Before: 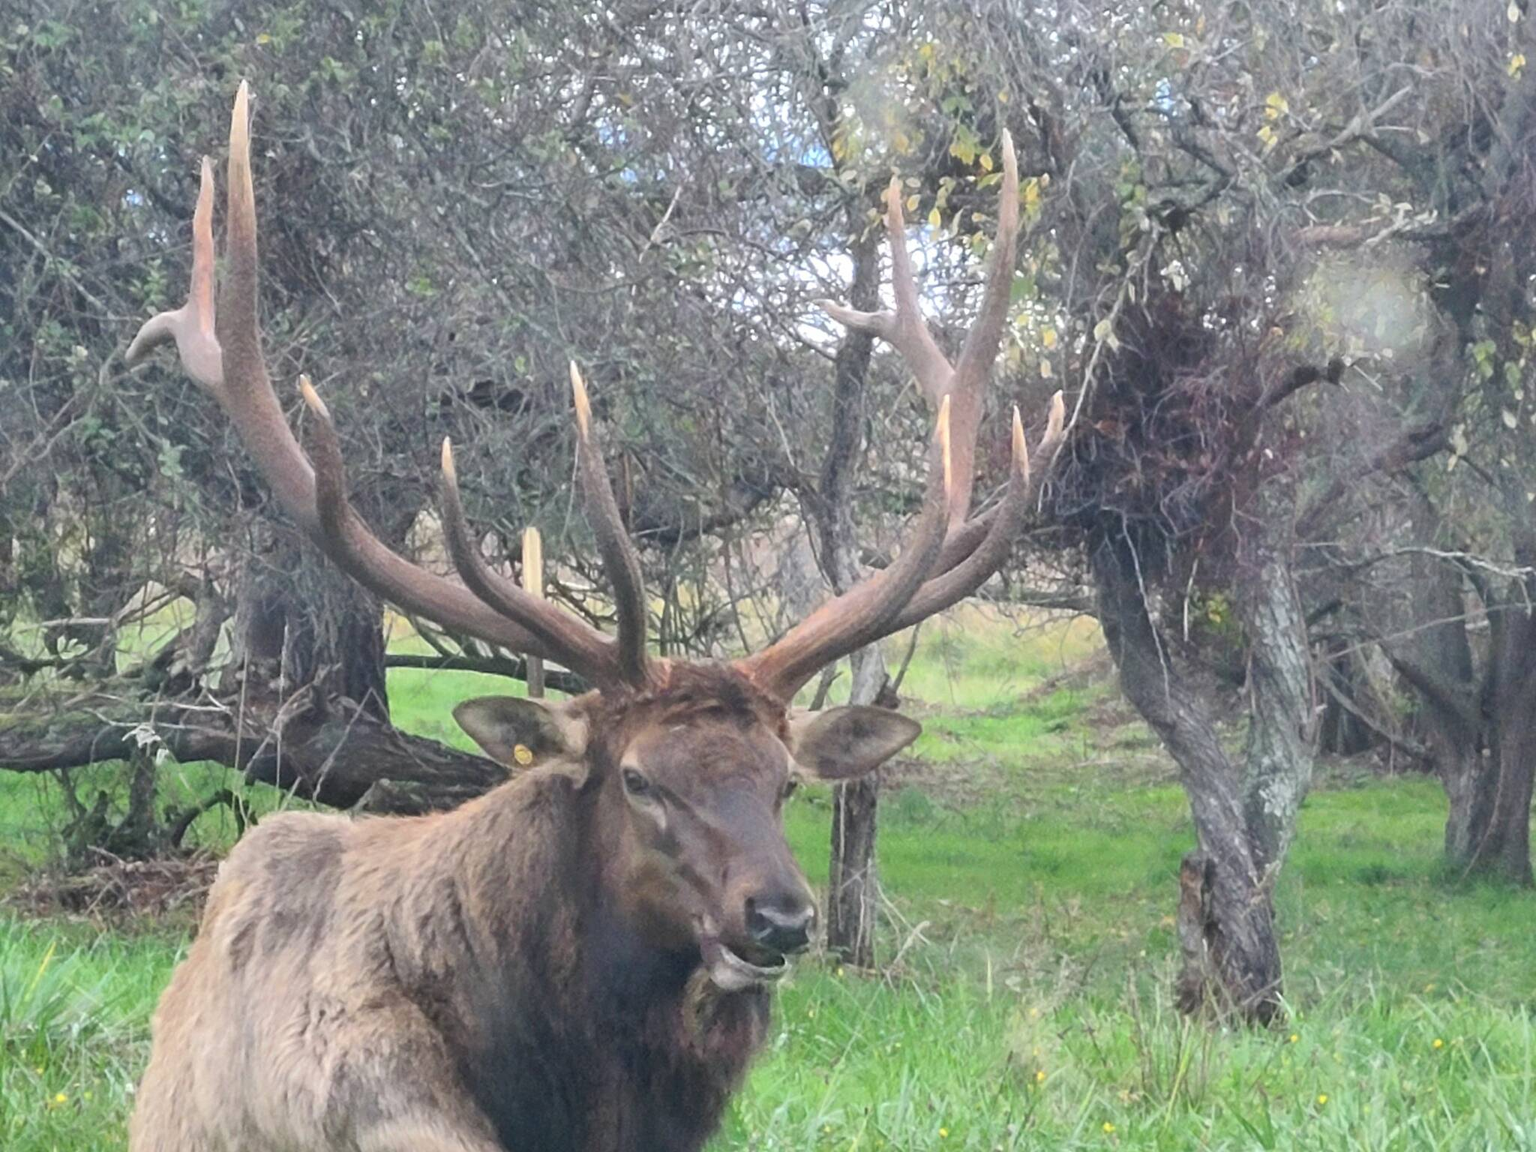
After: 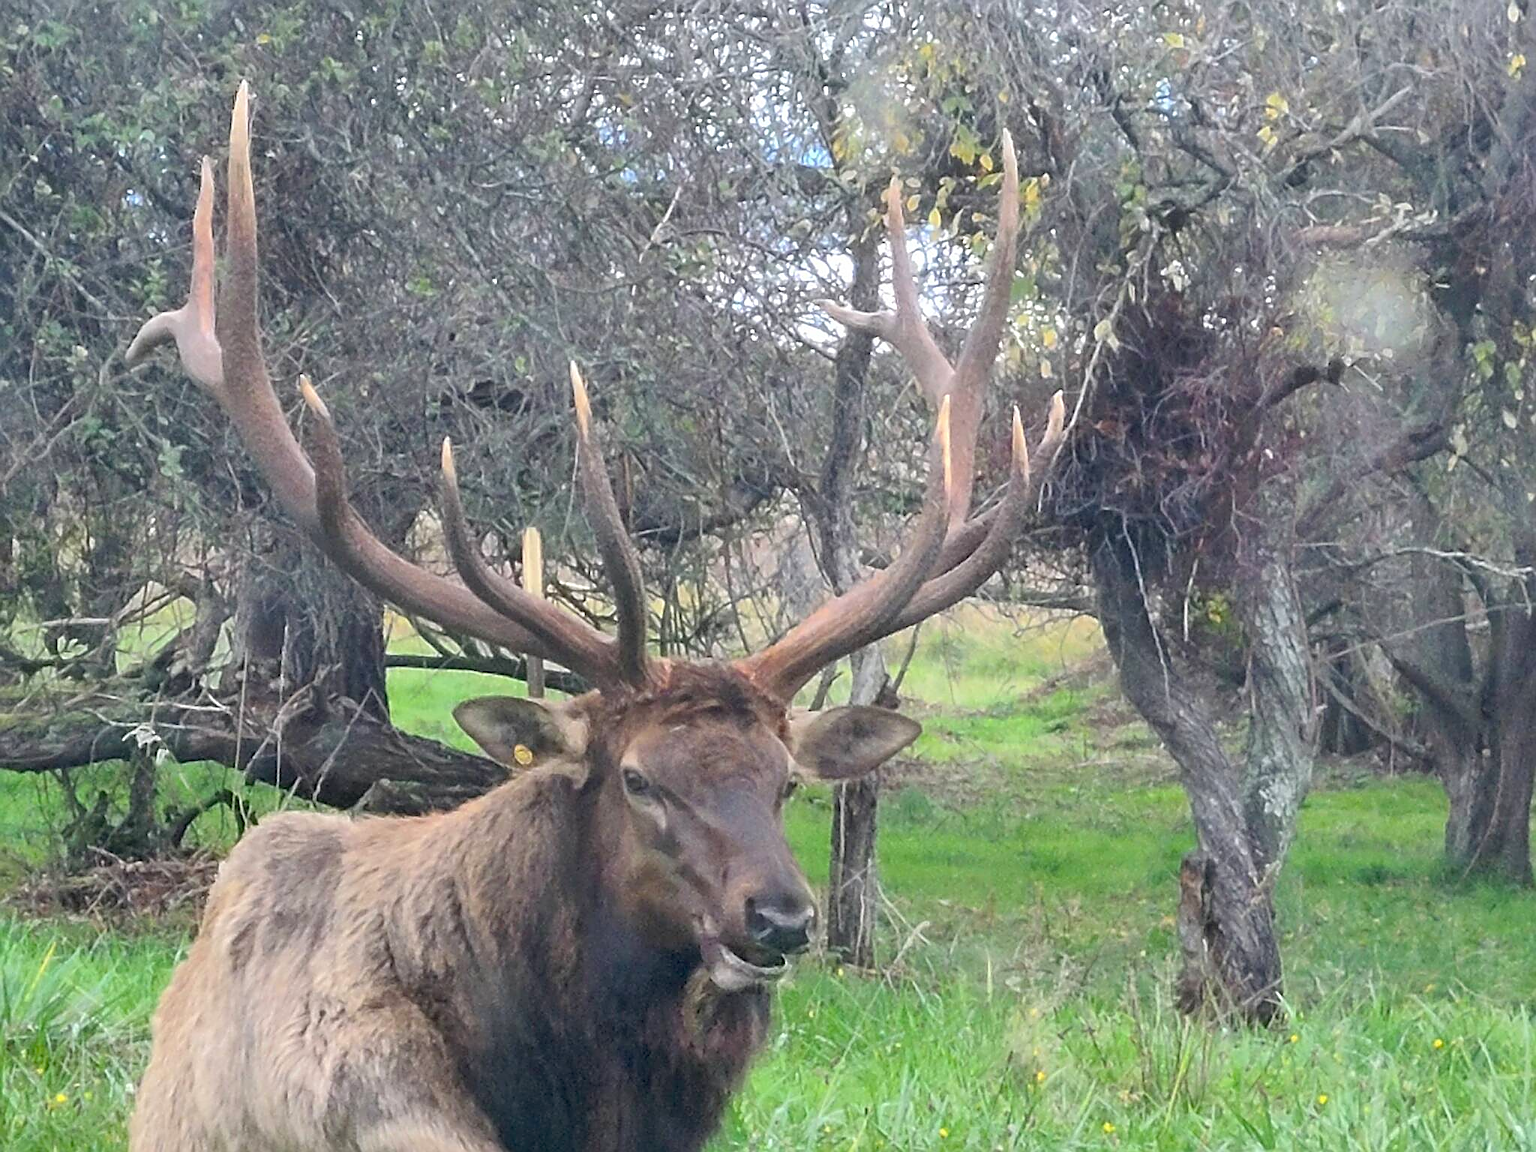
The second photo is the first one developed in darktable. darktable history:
sharpen: radius 1.4, amount 1.25, threshold 0.7
exposure: black level correction 0.011, compensate highlight preservation false
color balance: output saturation 110%
